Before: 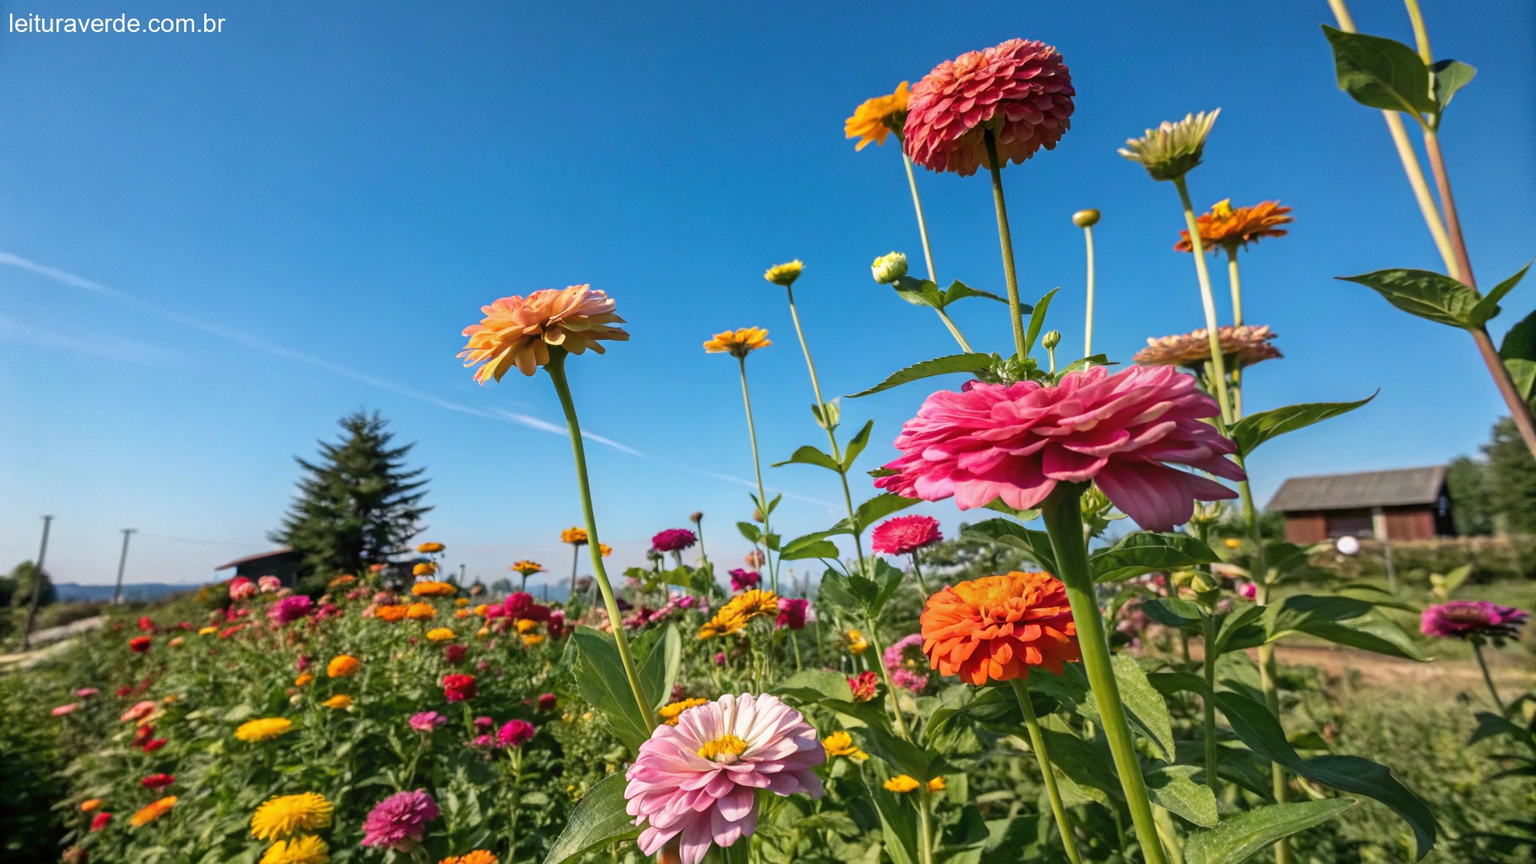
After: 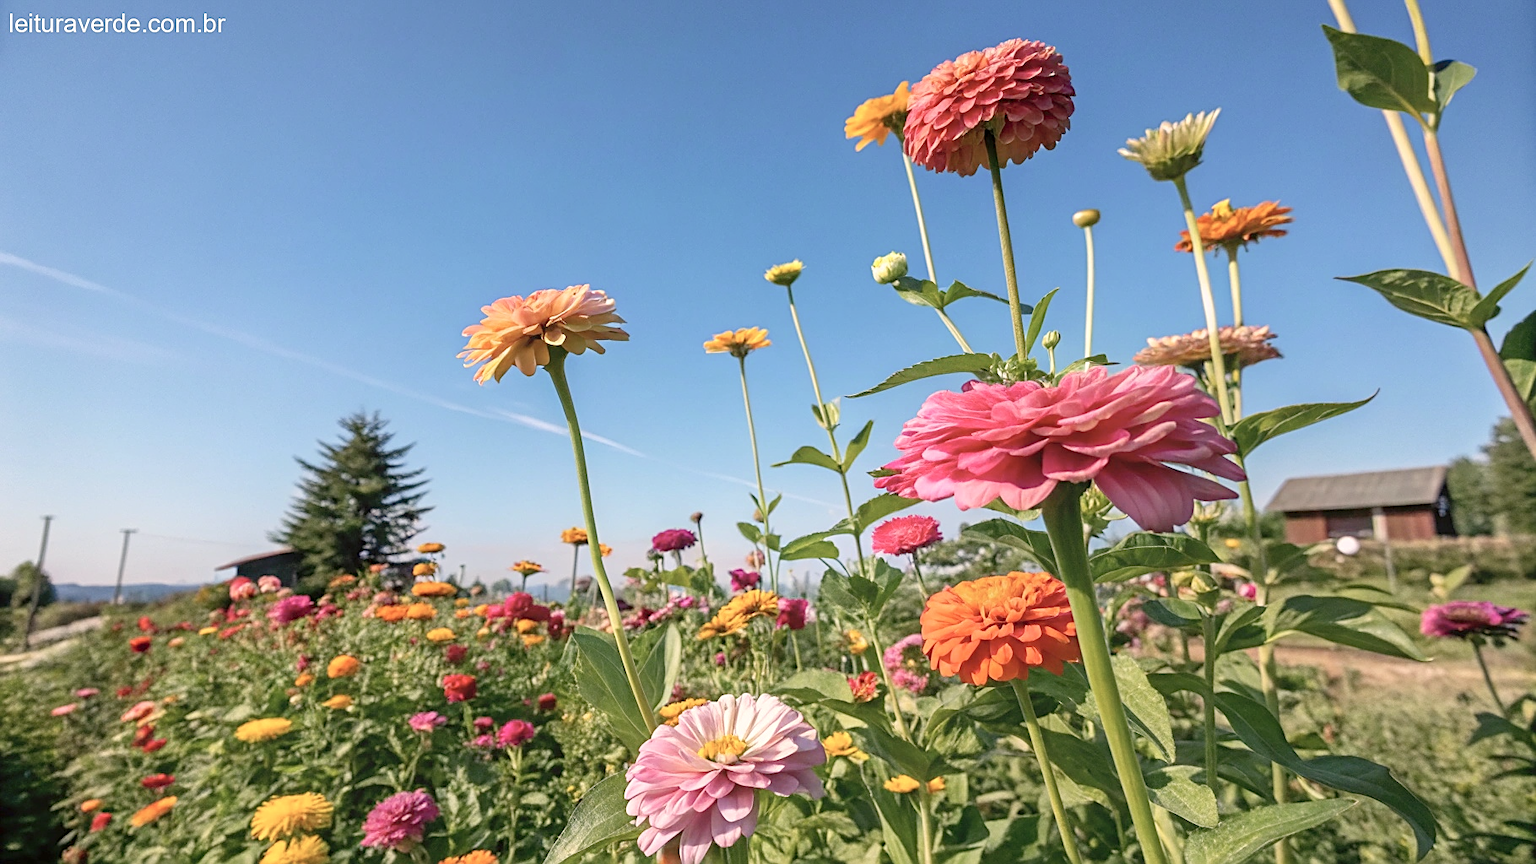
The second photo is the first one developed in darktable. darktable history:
sharpen: on, module defaults
levels: levels [0, 0.43, 0.984]
color correction: highlights a* 5.59, highlights b* 5.24, saturation 0.68
